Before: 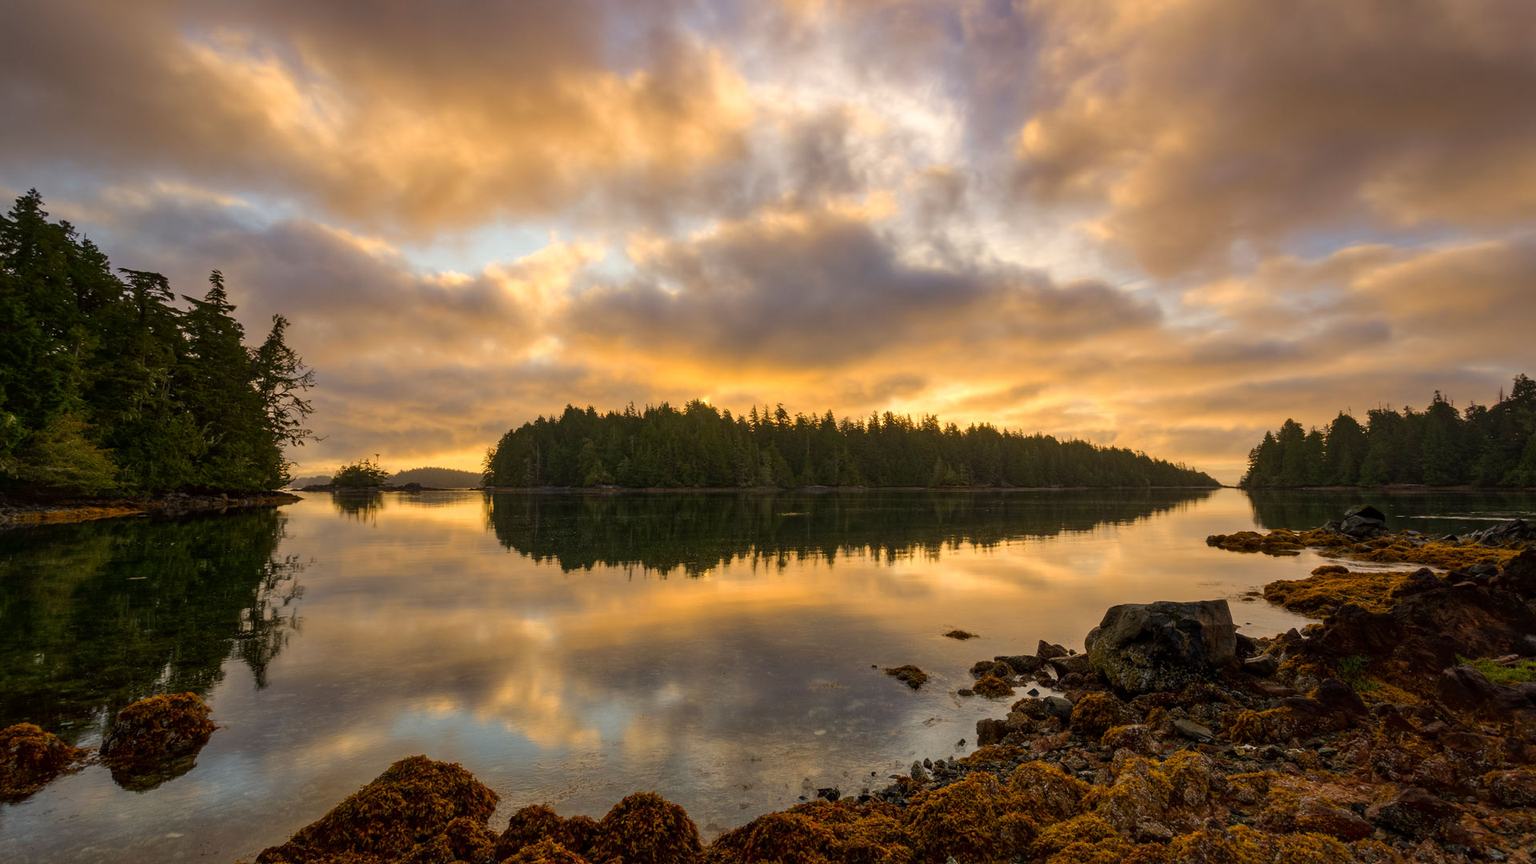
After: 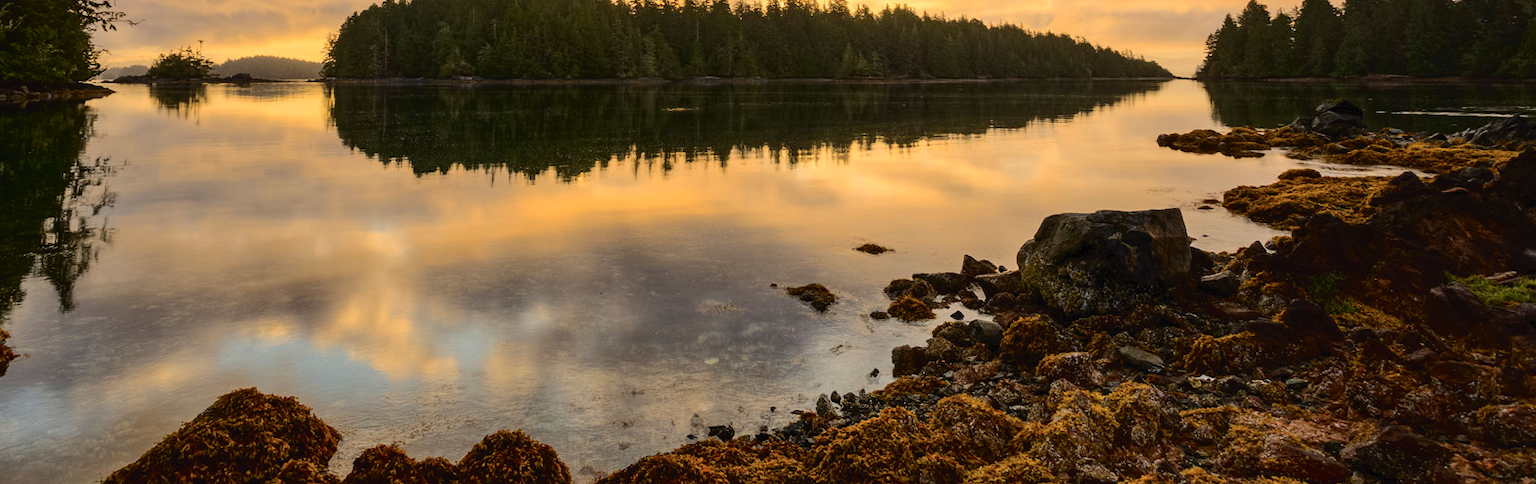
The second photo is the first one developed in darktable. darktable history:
crop and rotate: left 13.236%, top 48.52%, bottom 2.811%
tone curve: curves: ch0 [(0, 0) (0.003, 0.026) (0.011, 0.03) (0.025, 0.038) (0.044, 0.046) (0.069, 0.055) (0.1, 0.075) (0.136, 0.114) (0.177, 0.158) (0.224, 0.215) (0.277, 0.296) (0.335, 0.386) (0.399, 0.479) (0.468, 0.568) (0.543, 0.637) (0.623, 0.707) (0.709, 0.773) (0.801, 0.834) (0.898, 0.896) (1, 1)], color space Lab, independent channels, preserve colors none
